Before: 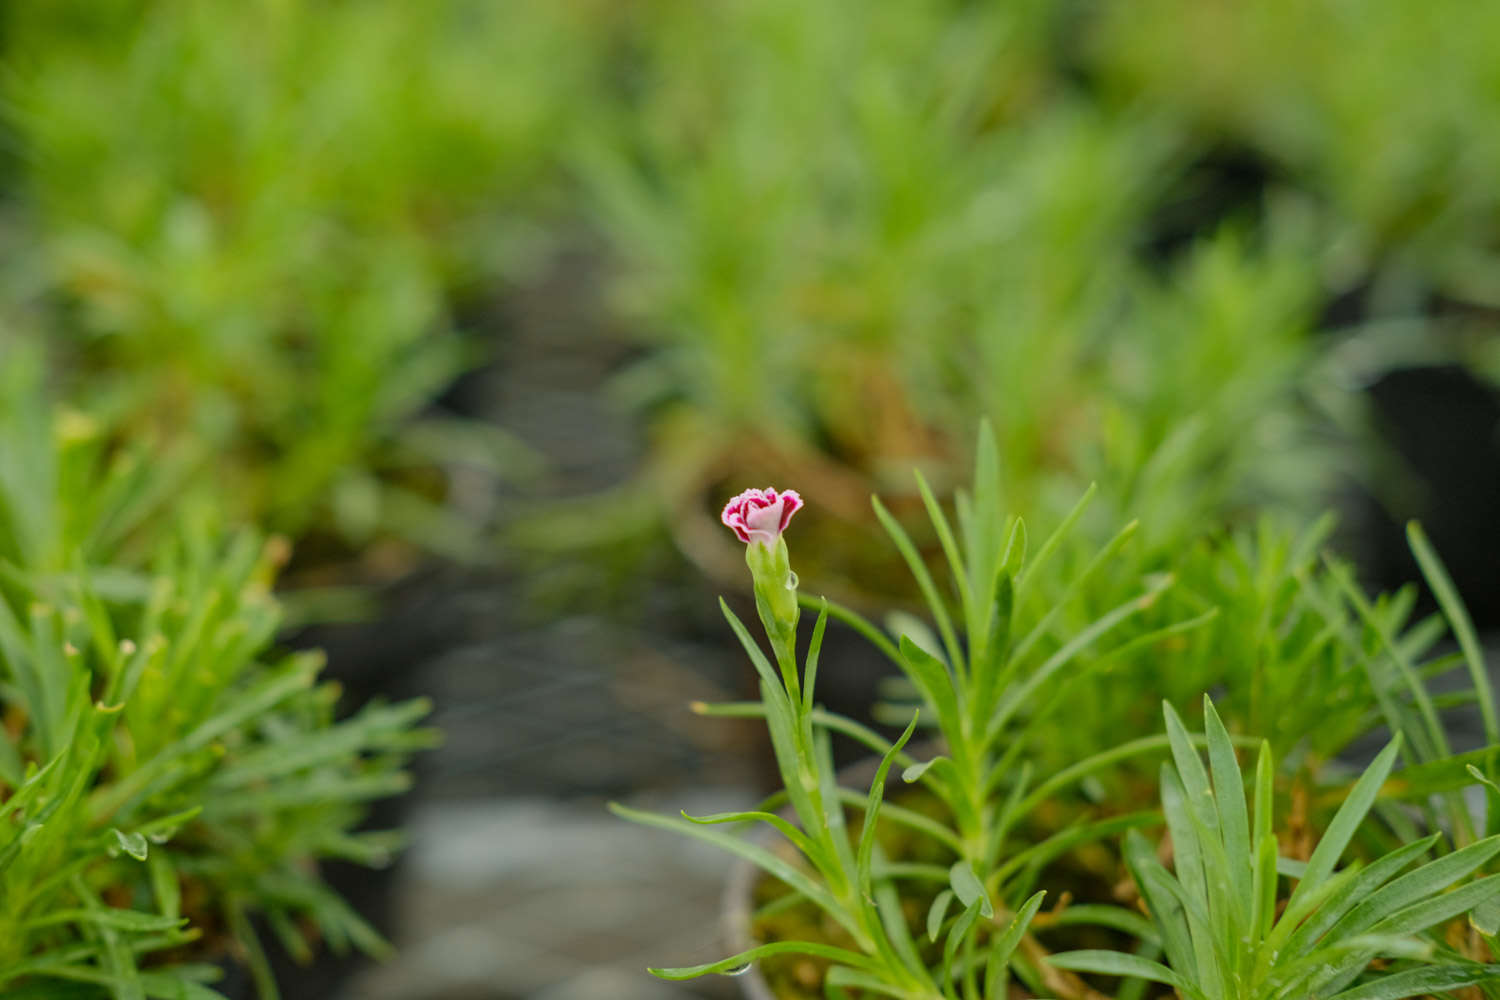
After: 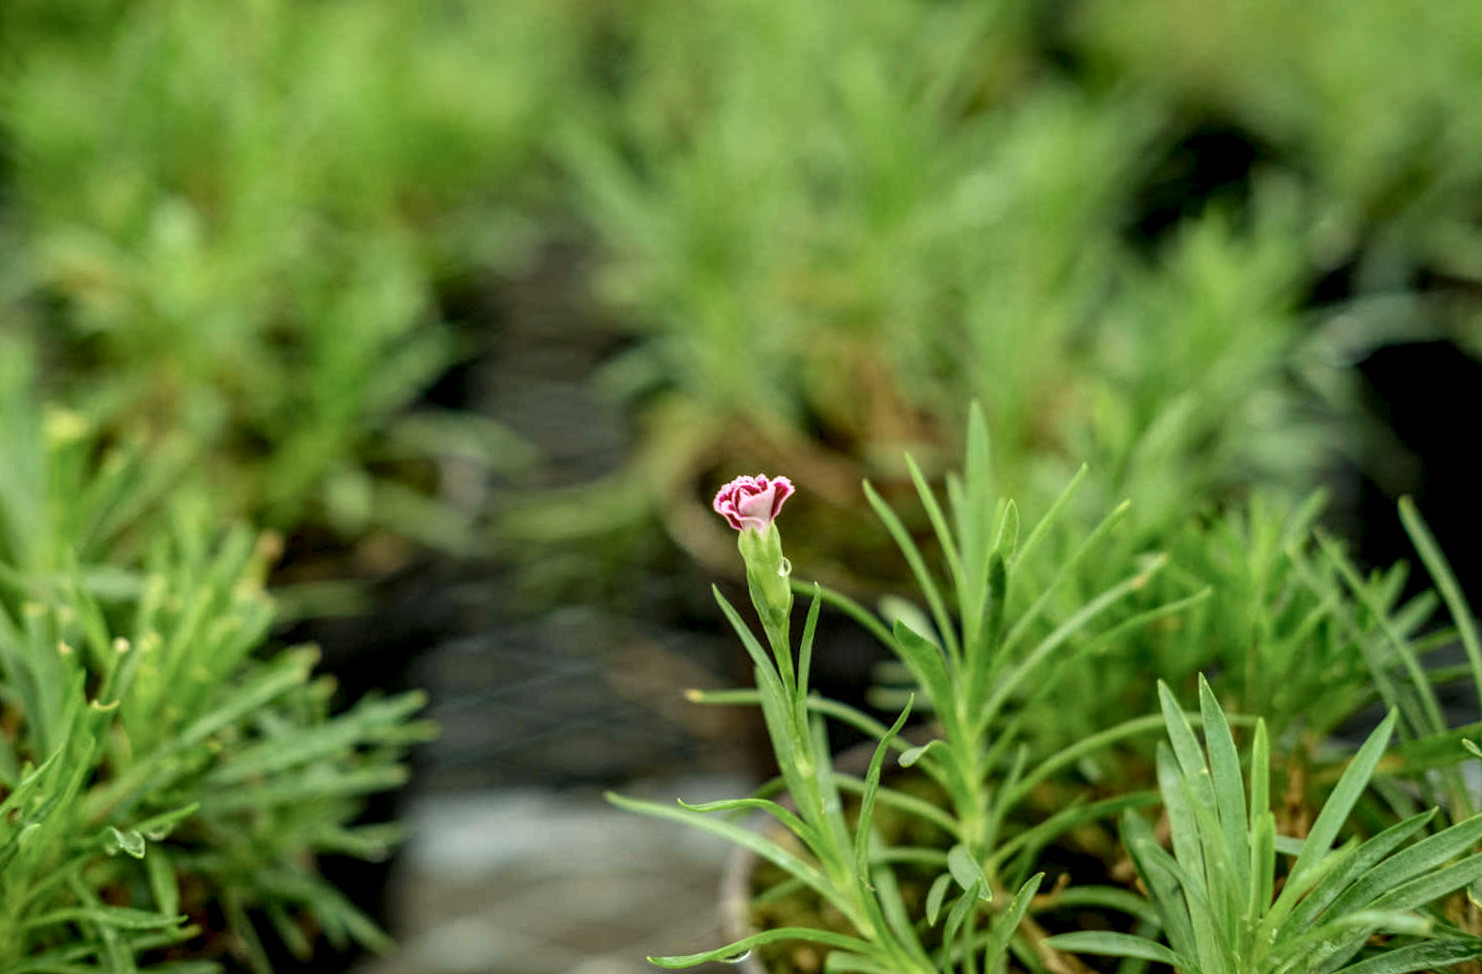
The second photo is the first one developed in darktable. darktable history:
rotate and perspective: rotation -1°, crop left 0.011, crop right 0.989, crop top 0.025, crop bottom 0.975
local contrast: highlights 20%, shadows 70%, detail 170%
color zones: curves: ch1 [(0.113, 0.438) (0.75, 0.5)]; ch2 [(0.12, 0.526) (0.75, 0.5)]
velvia: strength 36.57%
